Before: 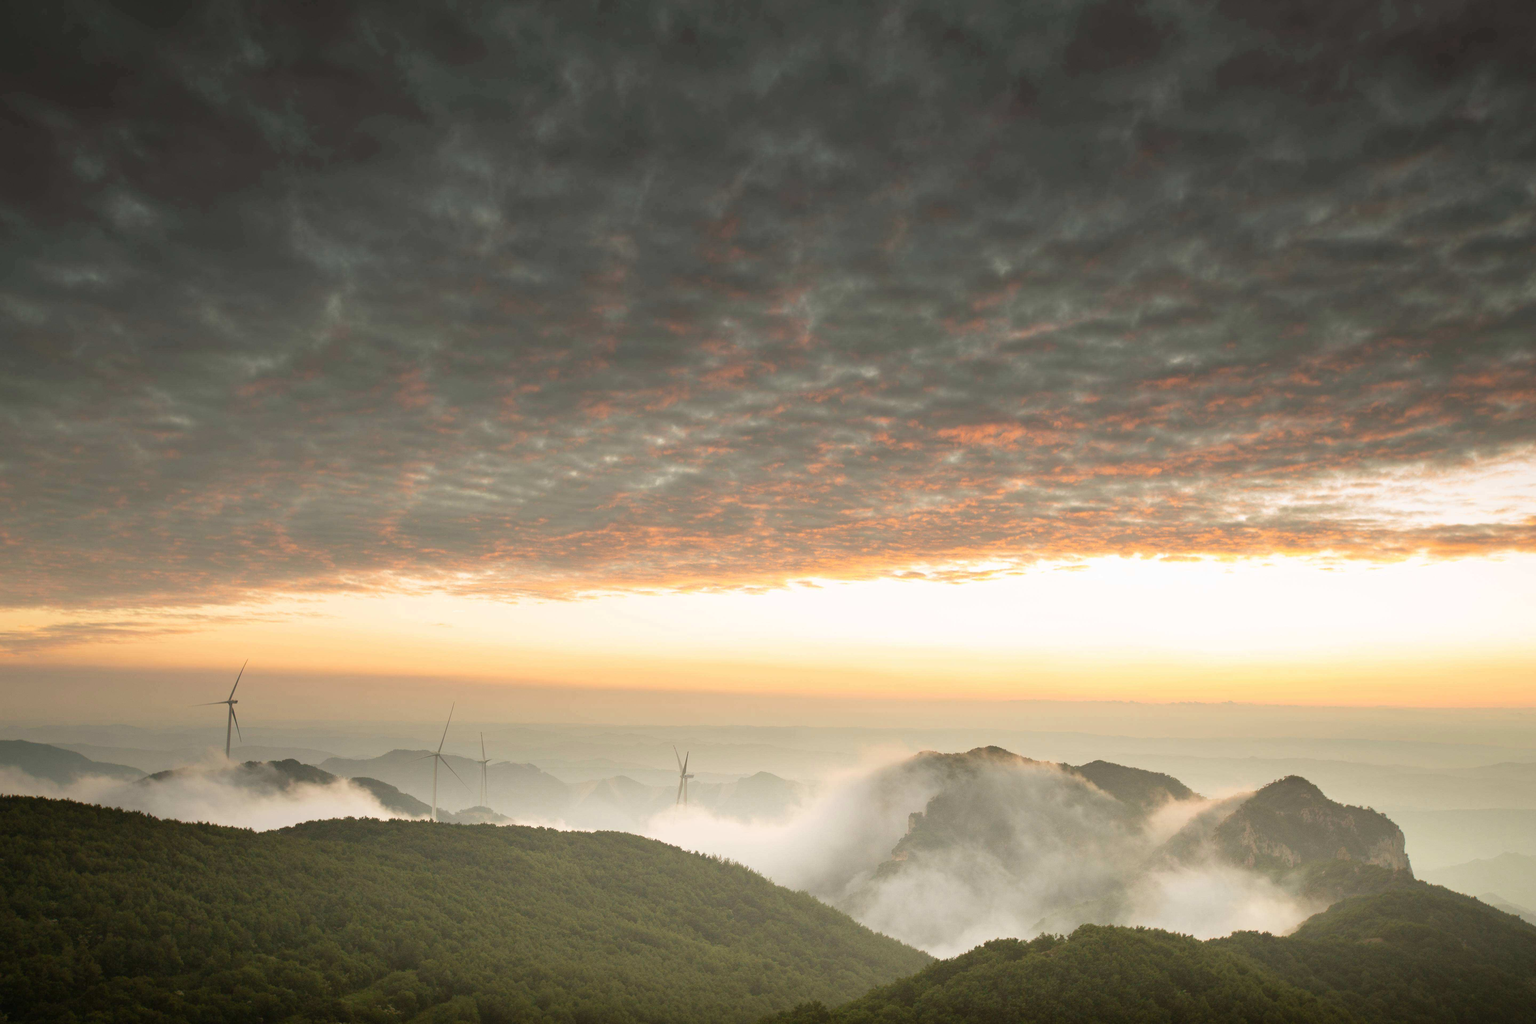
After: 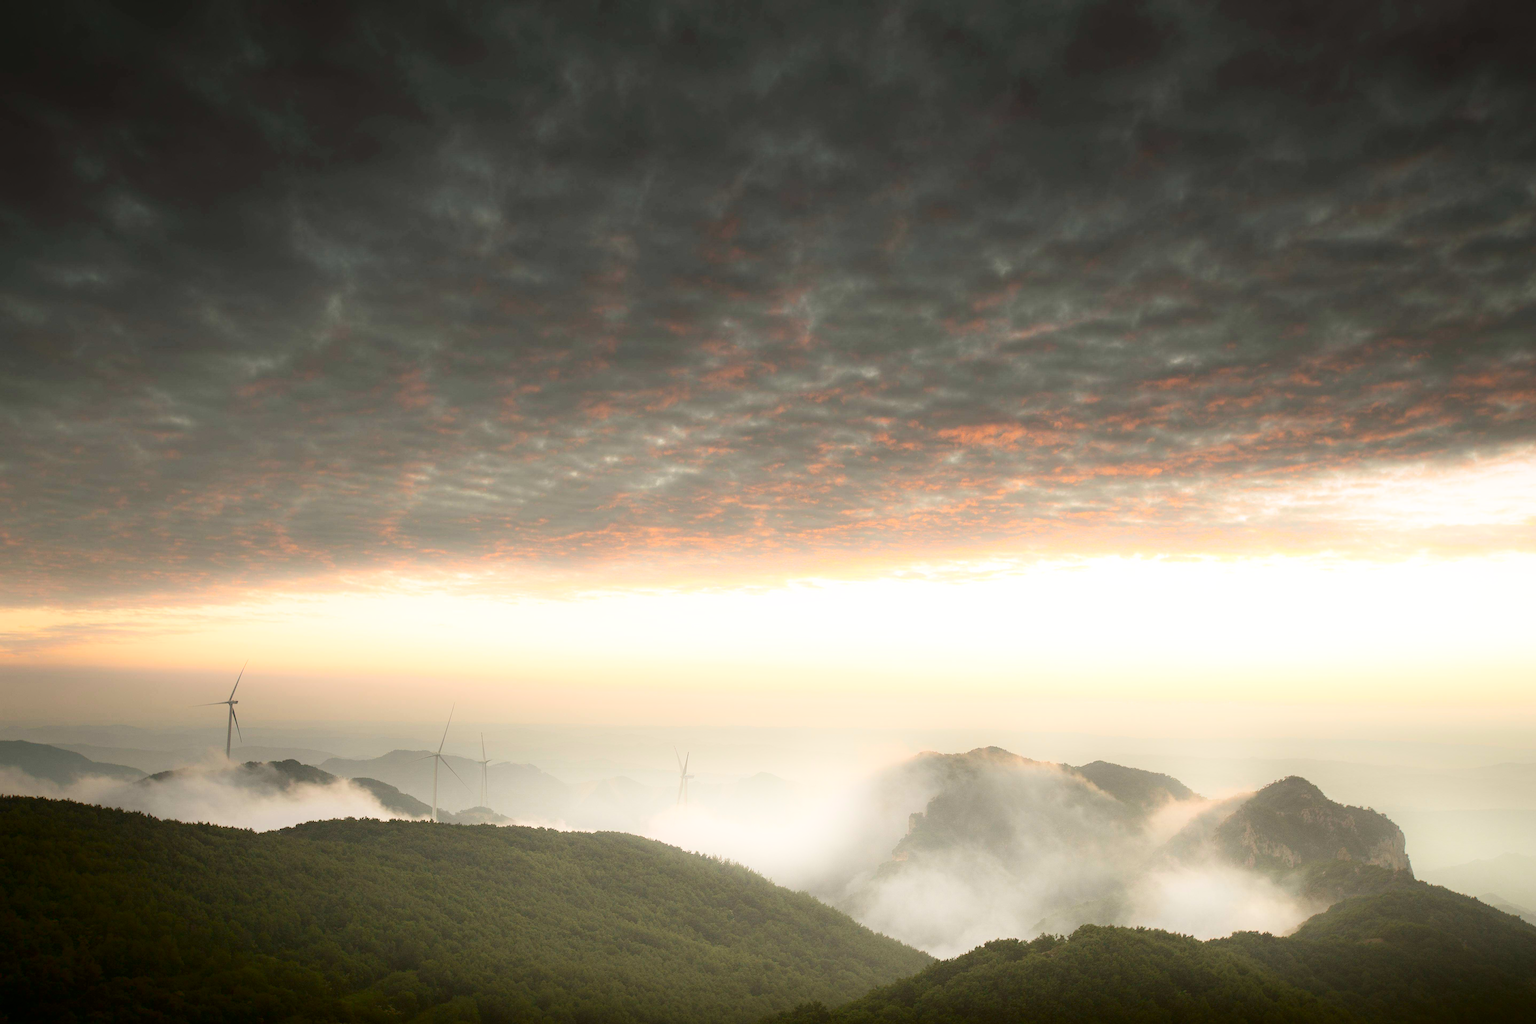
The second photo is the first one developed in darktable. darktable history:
sharpen: on, module defaults
shadows and highlights: shadows -54.3, highlights 86.09, soften with gaussian
